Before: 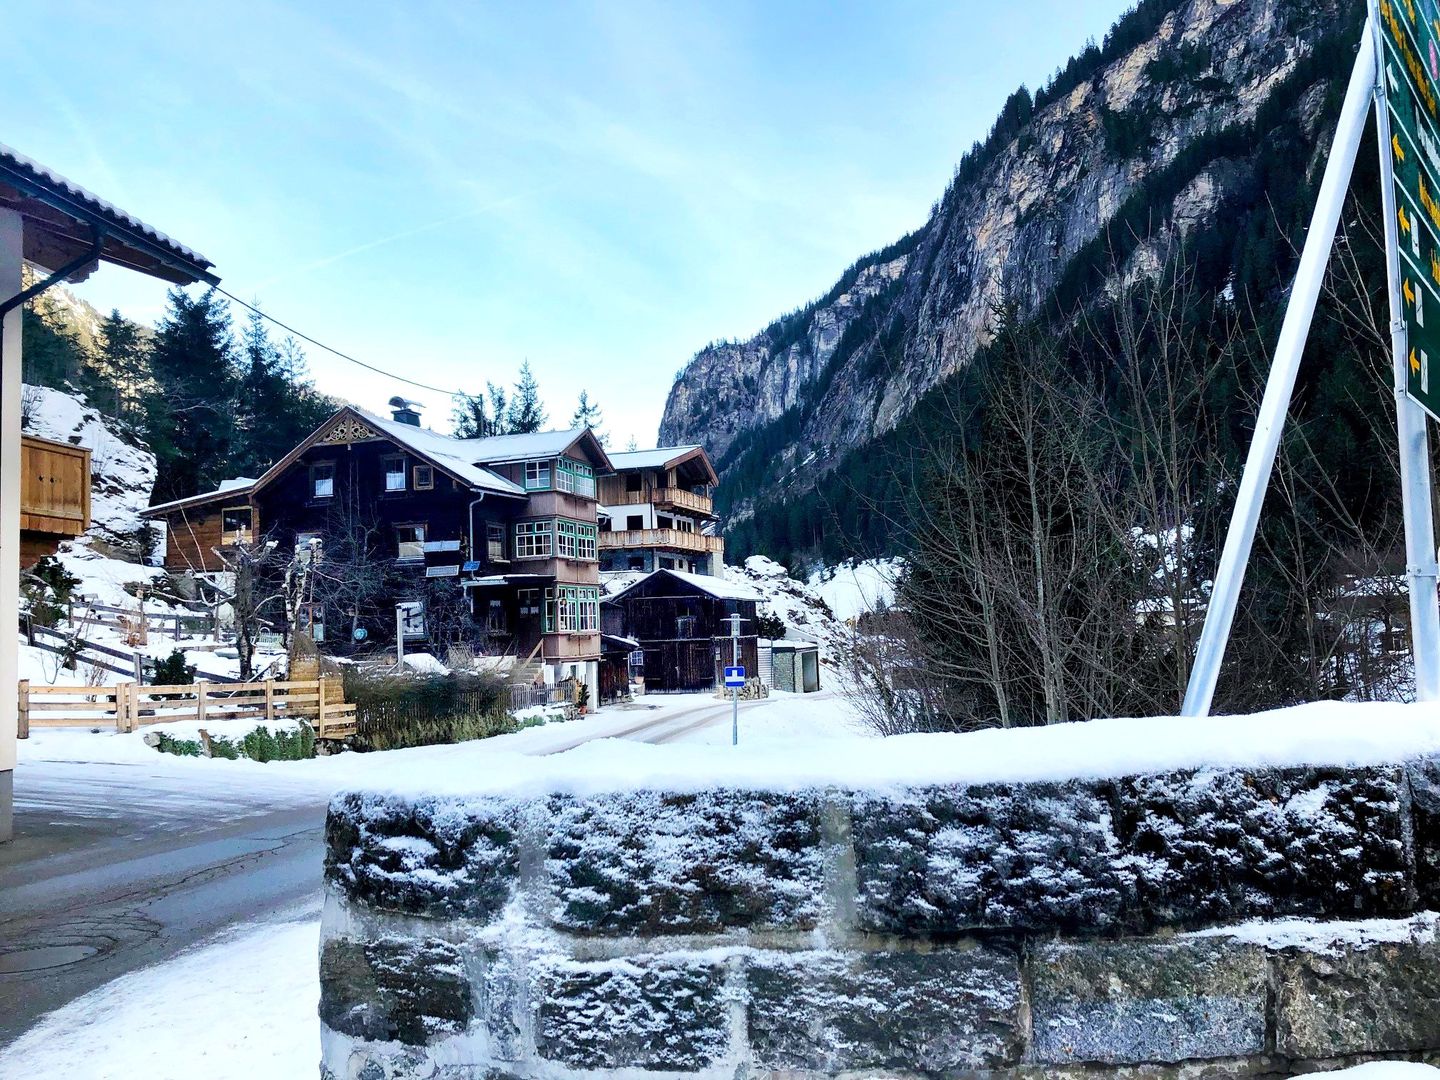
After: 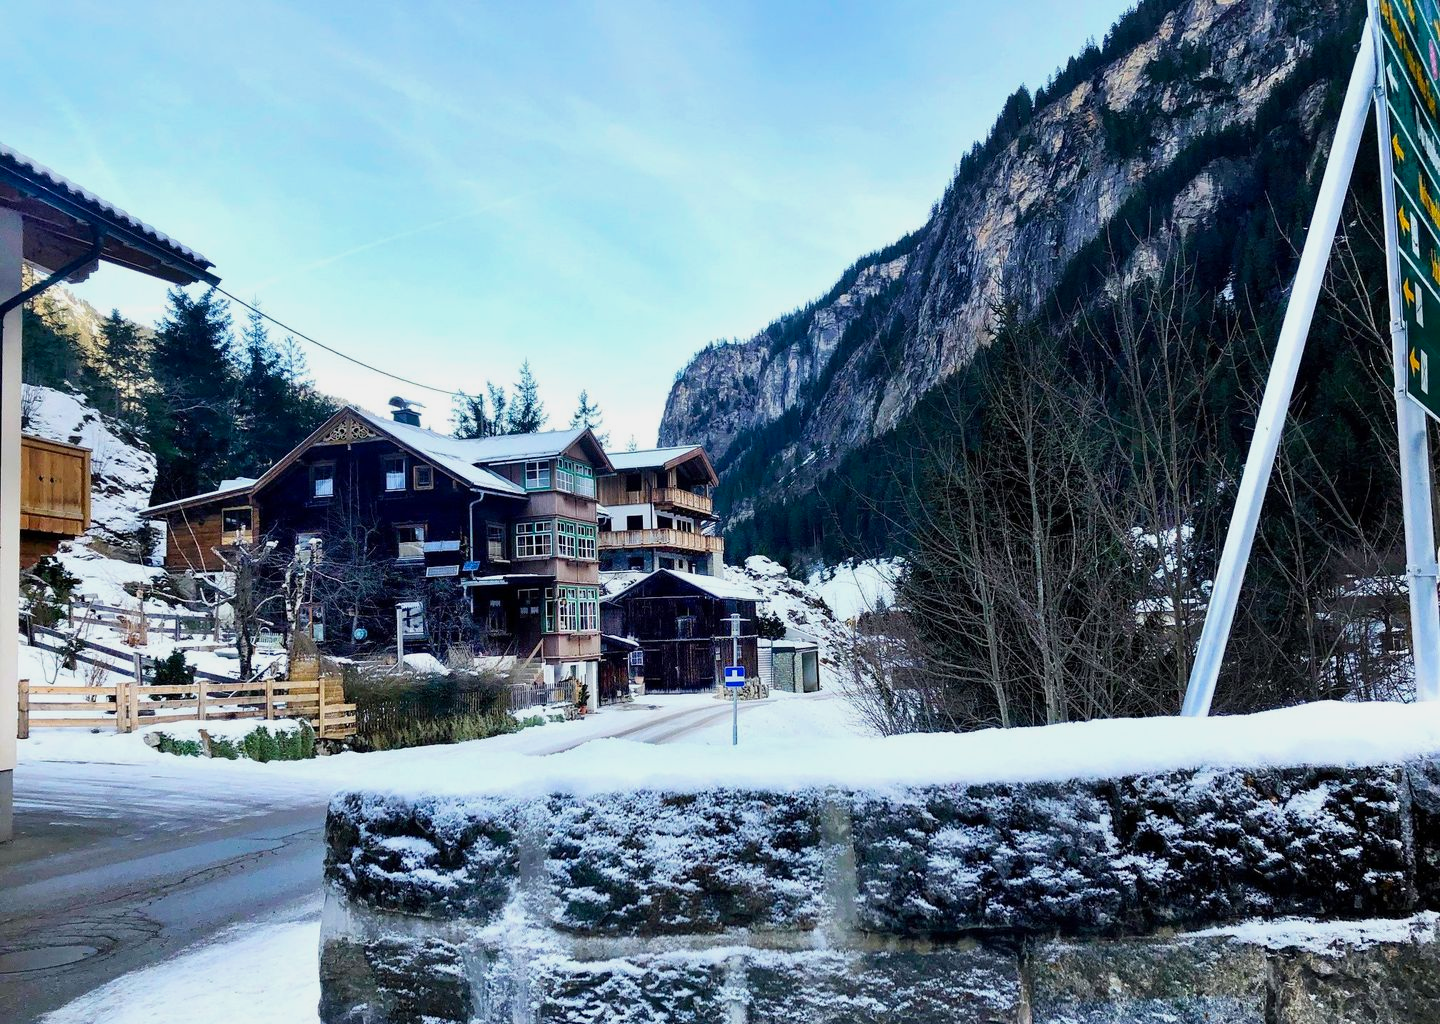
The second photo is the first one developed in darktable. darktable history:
exposure: exposure -0.21 EV, compensate highlight preservation false
contrast brightness saturation: saturation 0.1
crop and rotate: top 0%, bottom 5.097%
